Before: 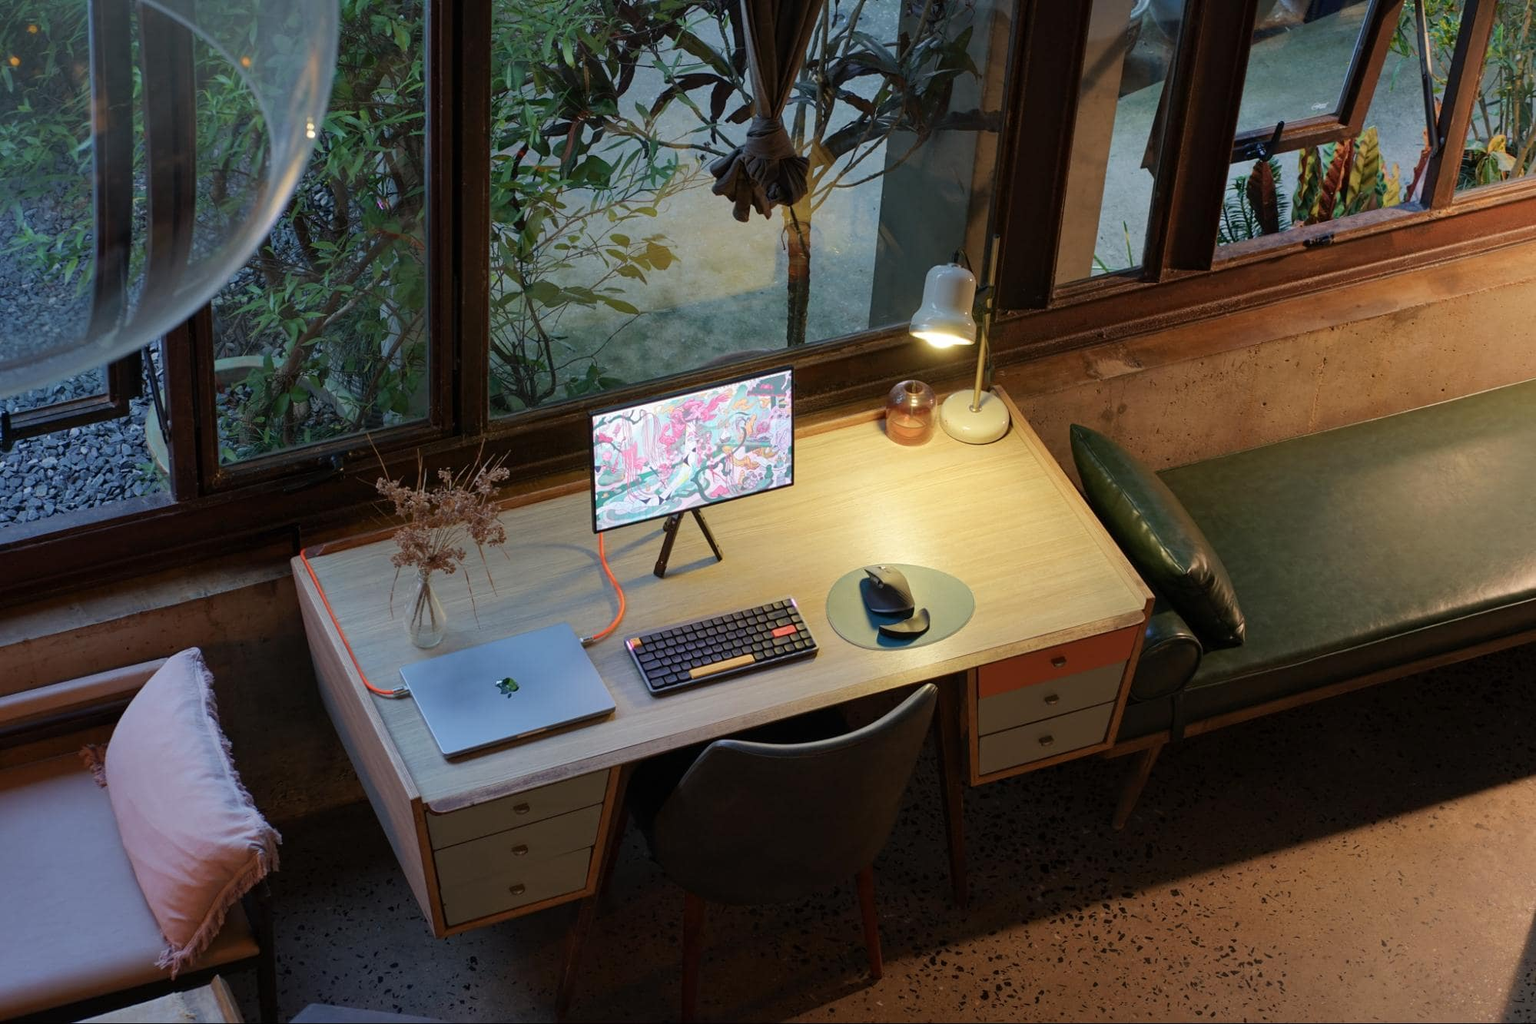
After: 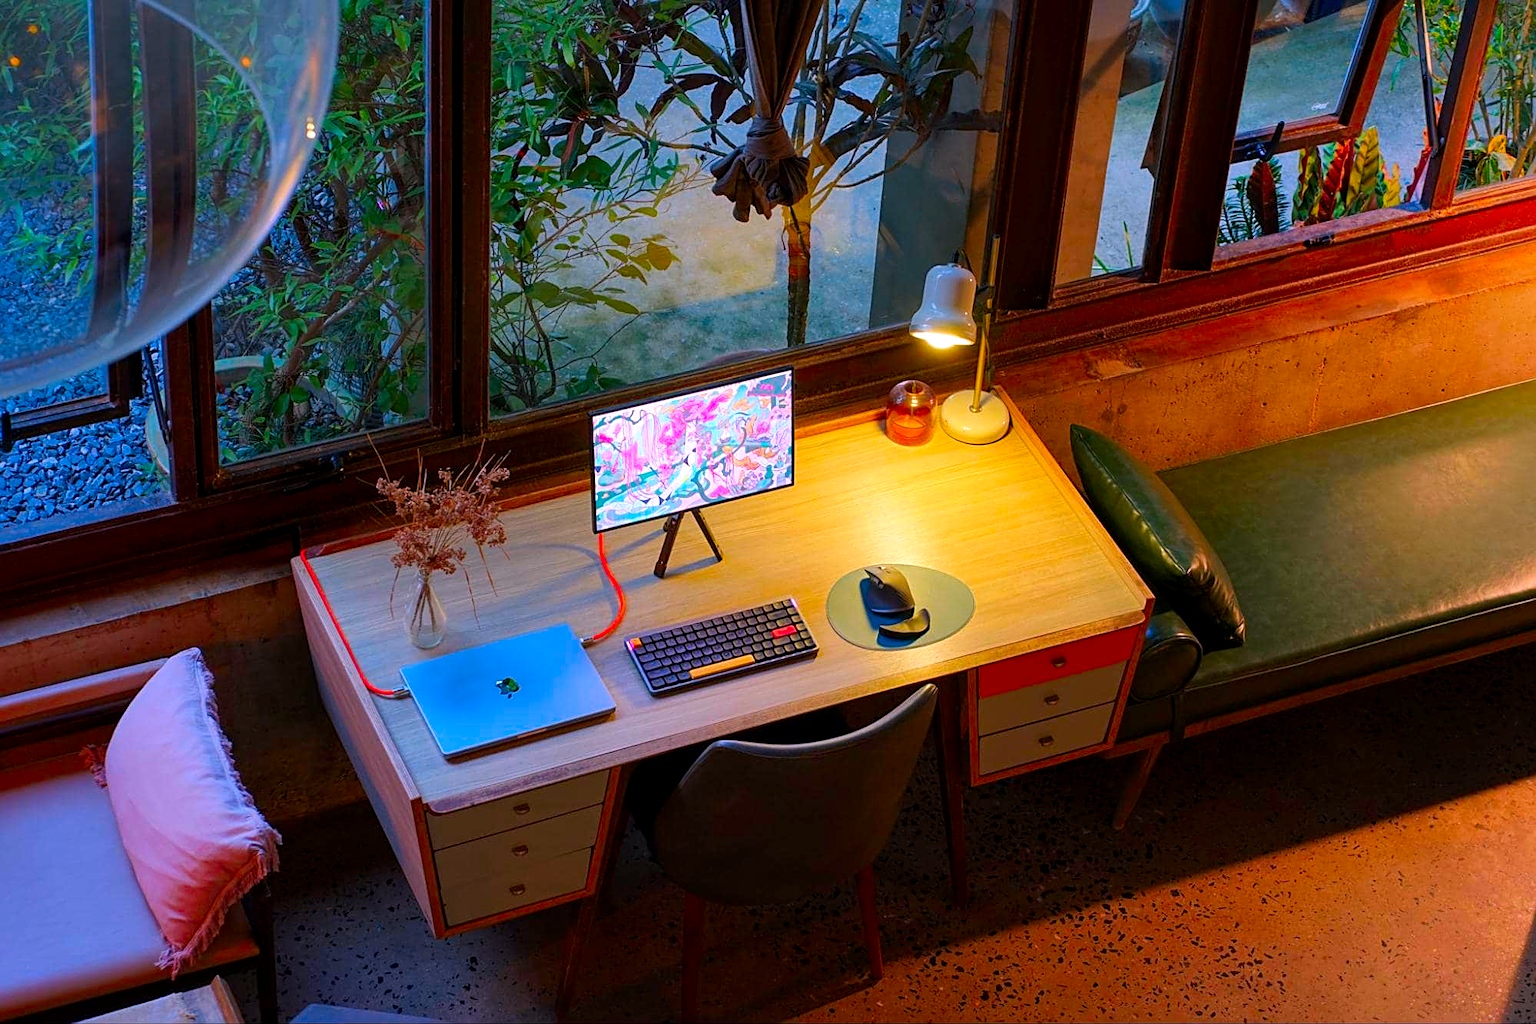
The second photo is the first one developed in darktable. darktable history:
white balance: red 1.05, blue 1.072
color correction: saturation 2.15
local contrast: highlights 100%, shadows 100%, detail 131%, midtone range 0.2
sharpen: on, module defaults
